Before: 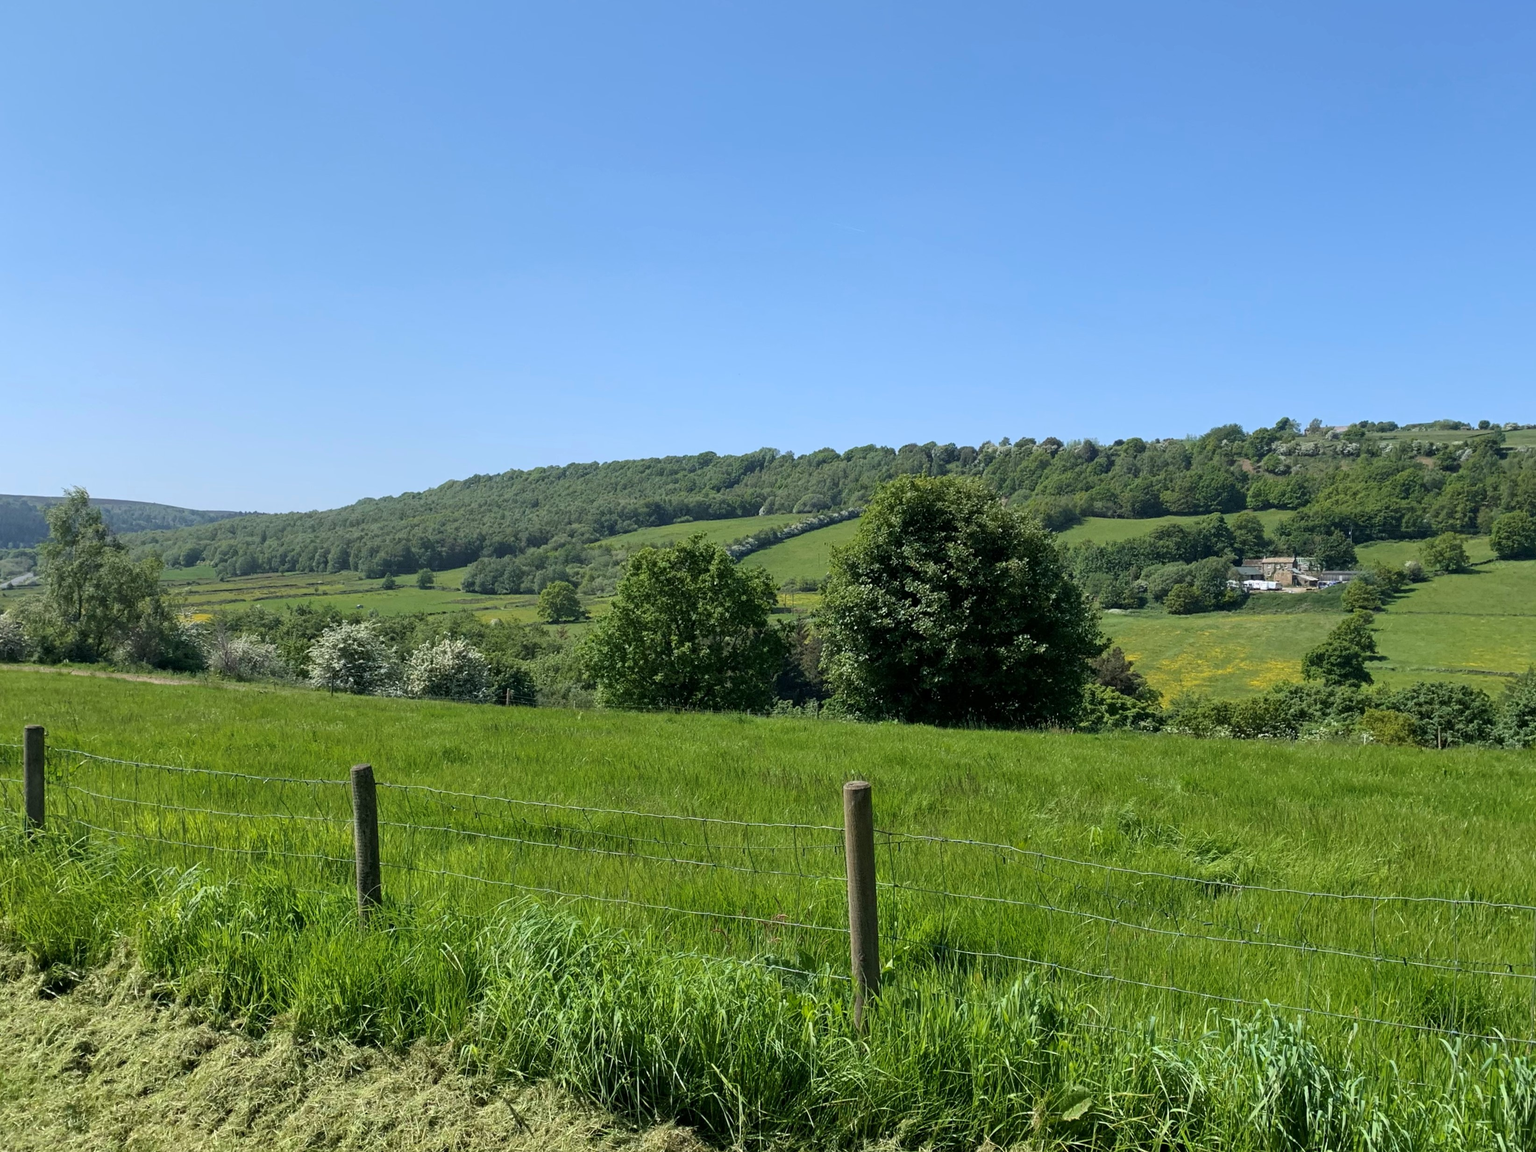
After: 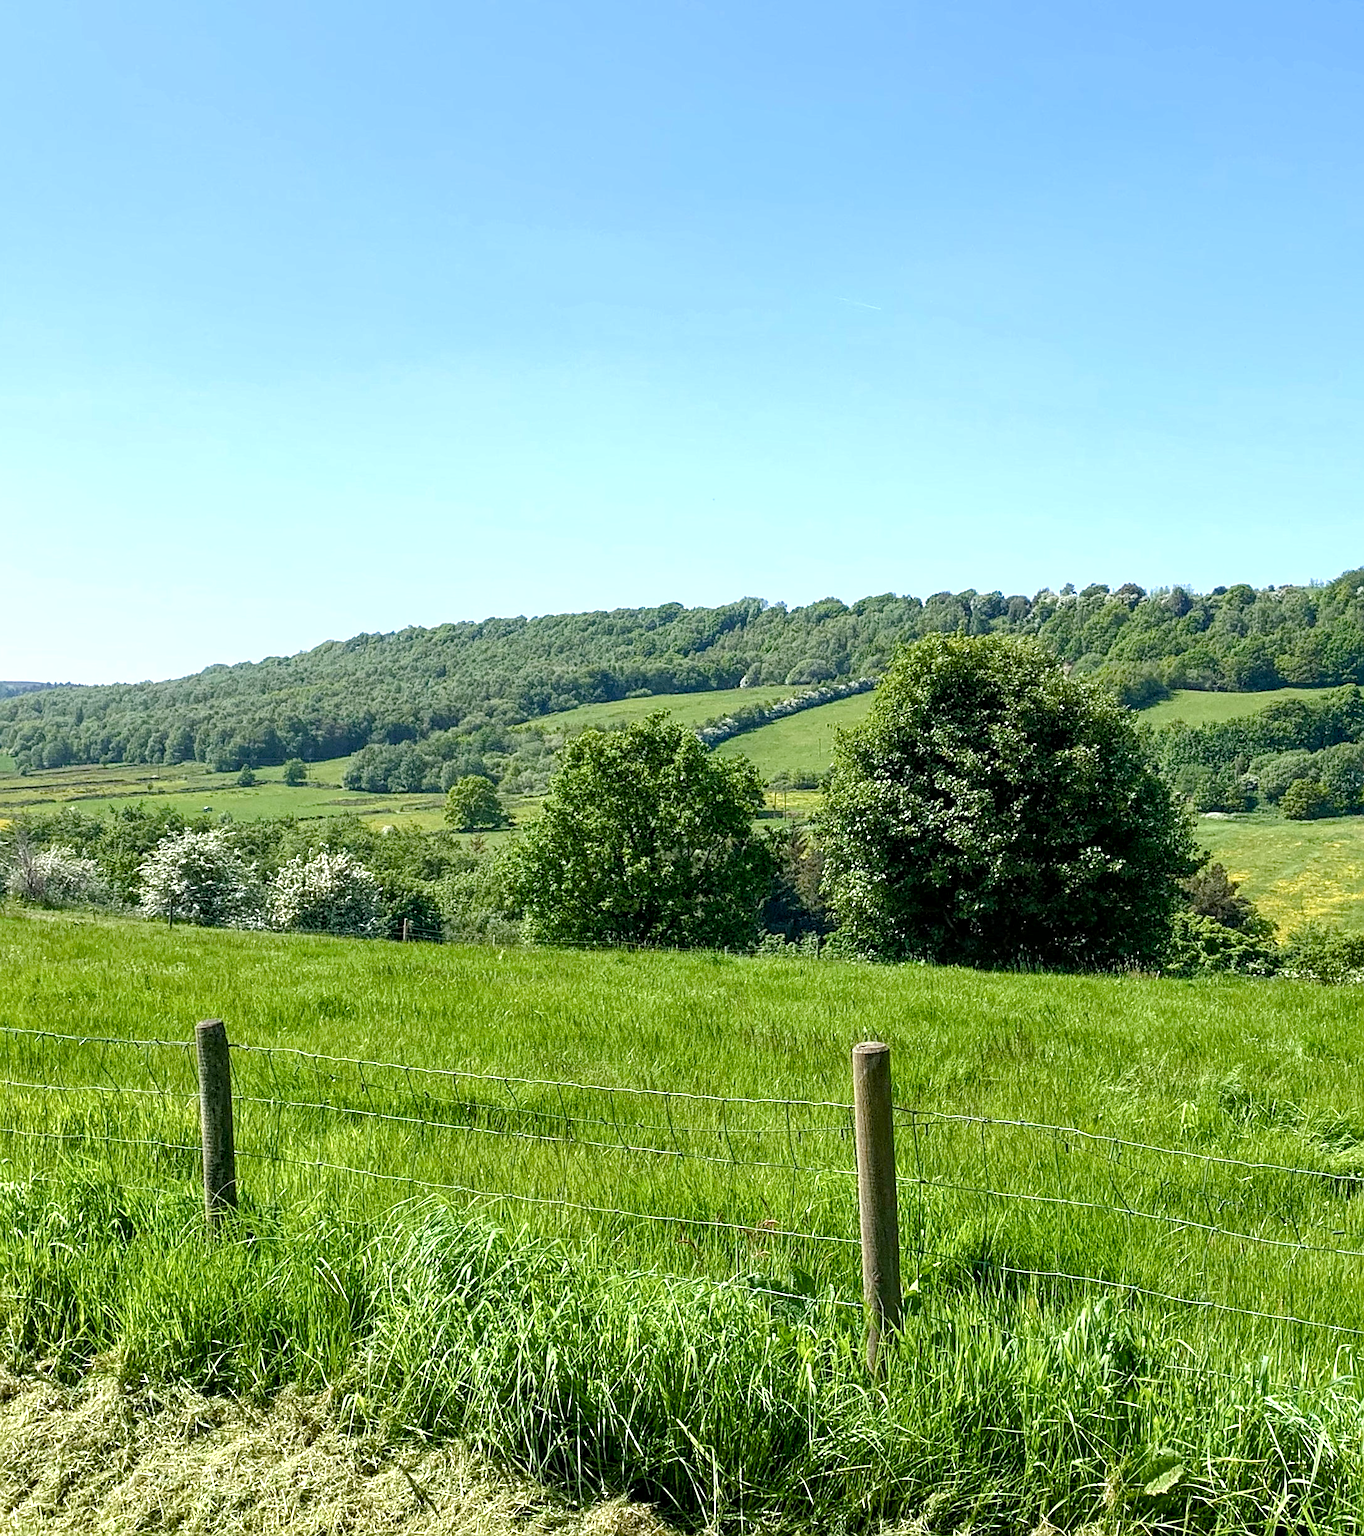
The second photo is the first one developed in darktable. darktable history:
local contrast: highlights 91%, shadows 89%, detail 160%, midtone range 0.2
tone equalizer: edges refinement/feathering 500, mask exposure compensation -1.57 EV, preserve details no
crop and rotate: left 13.342%, right 20.017%
sharpen: on, module defaults
color balance rgb: perceptual saturation grading › global saturation 14.089%, perceptual saturation grading › highlights -30.83%, perceptual saturation grading › shadows 51.082%, global vibrance 14.599%
exposure: exposure 0.747 EV, compensate highlight preservation false
